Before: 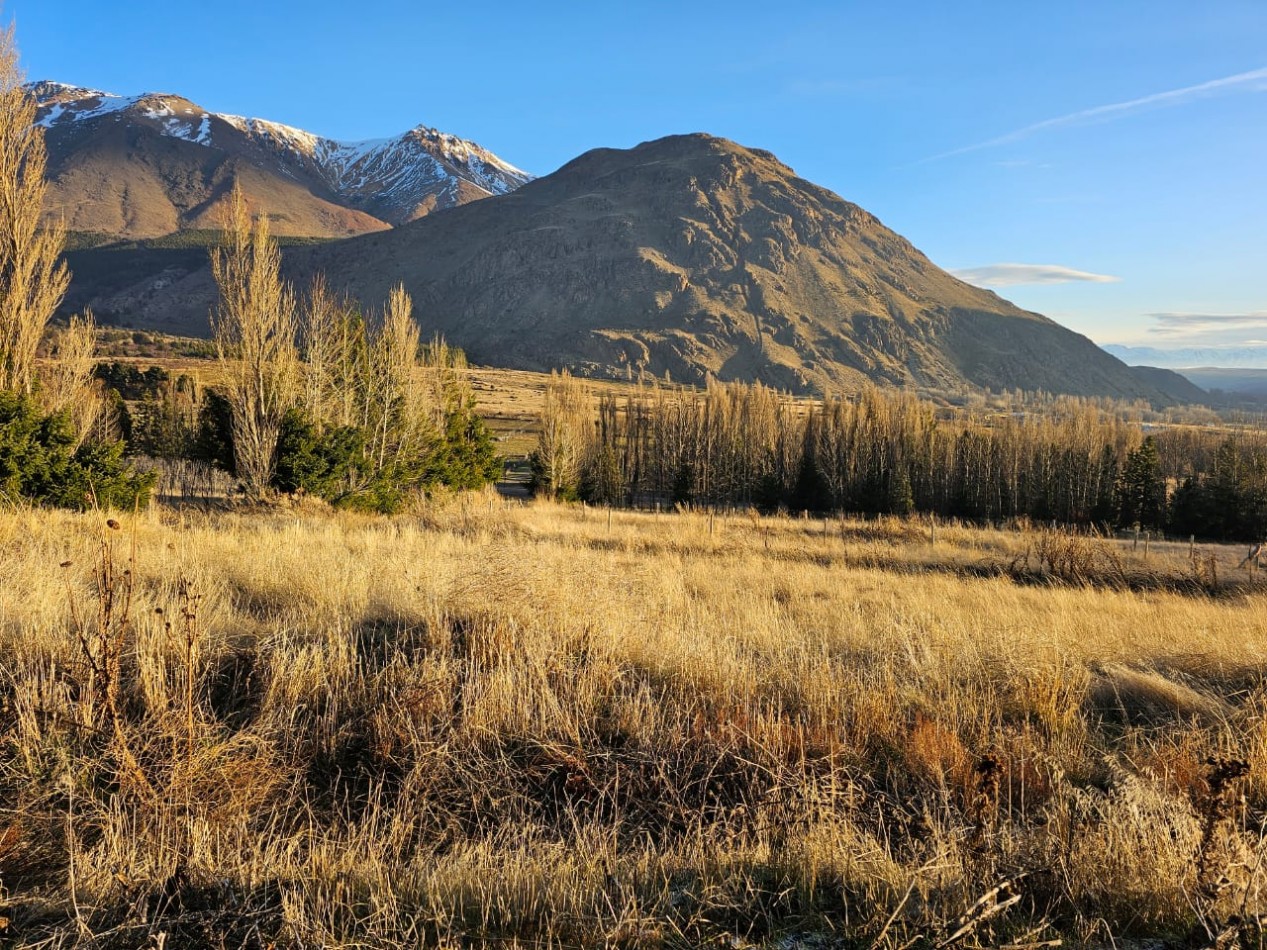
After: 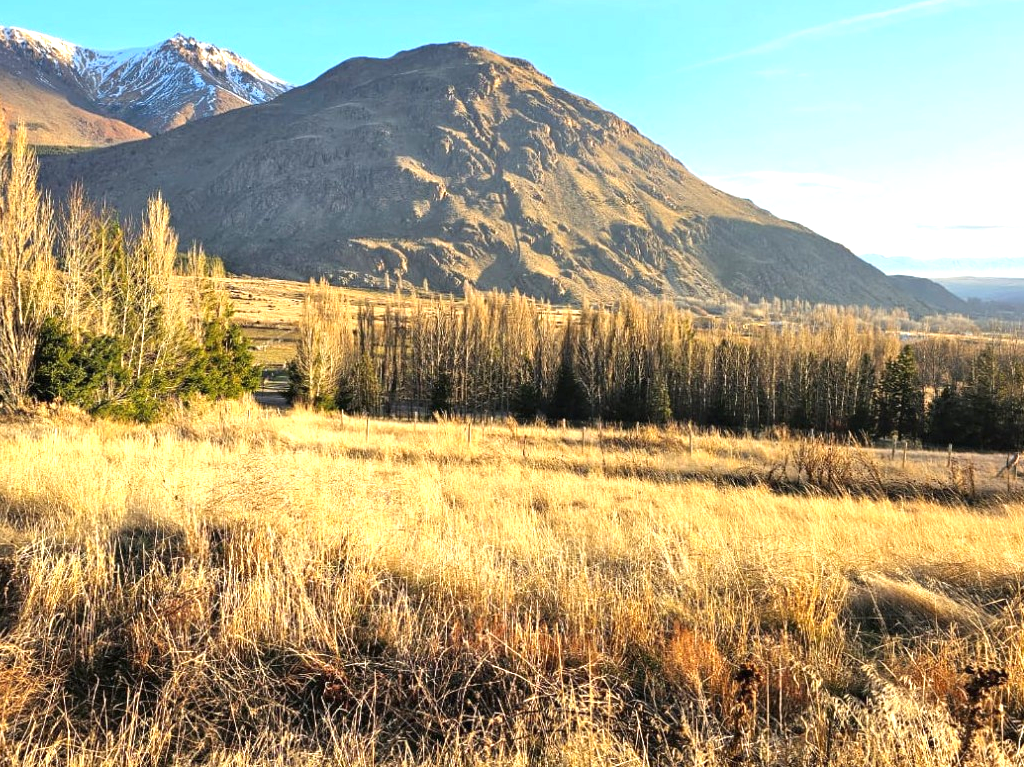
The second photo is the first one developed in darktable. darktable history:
exposure: black level correction 0, exposure 1 EV, compensate exposure bias true, compensate highlight preservation false
crop: left 19.159%, top 9.58%, bottom 9.58%
